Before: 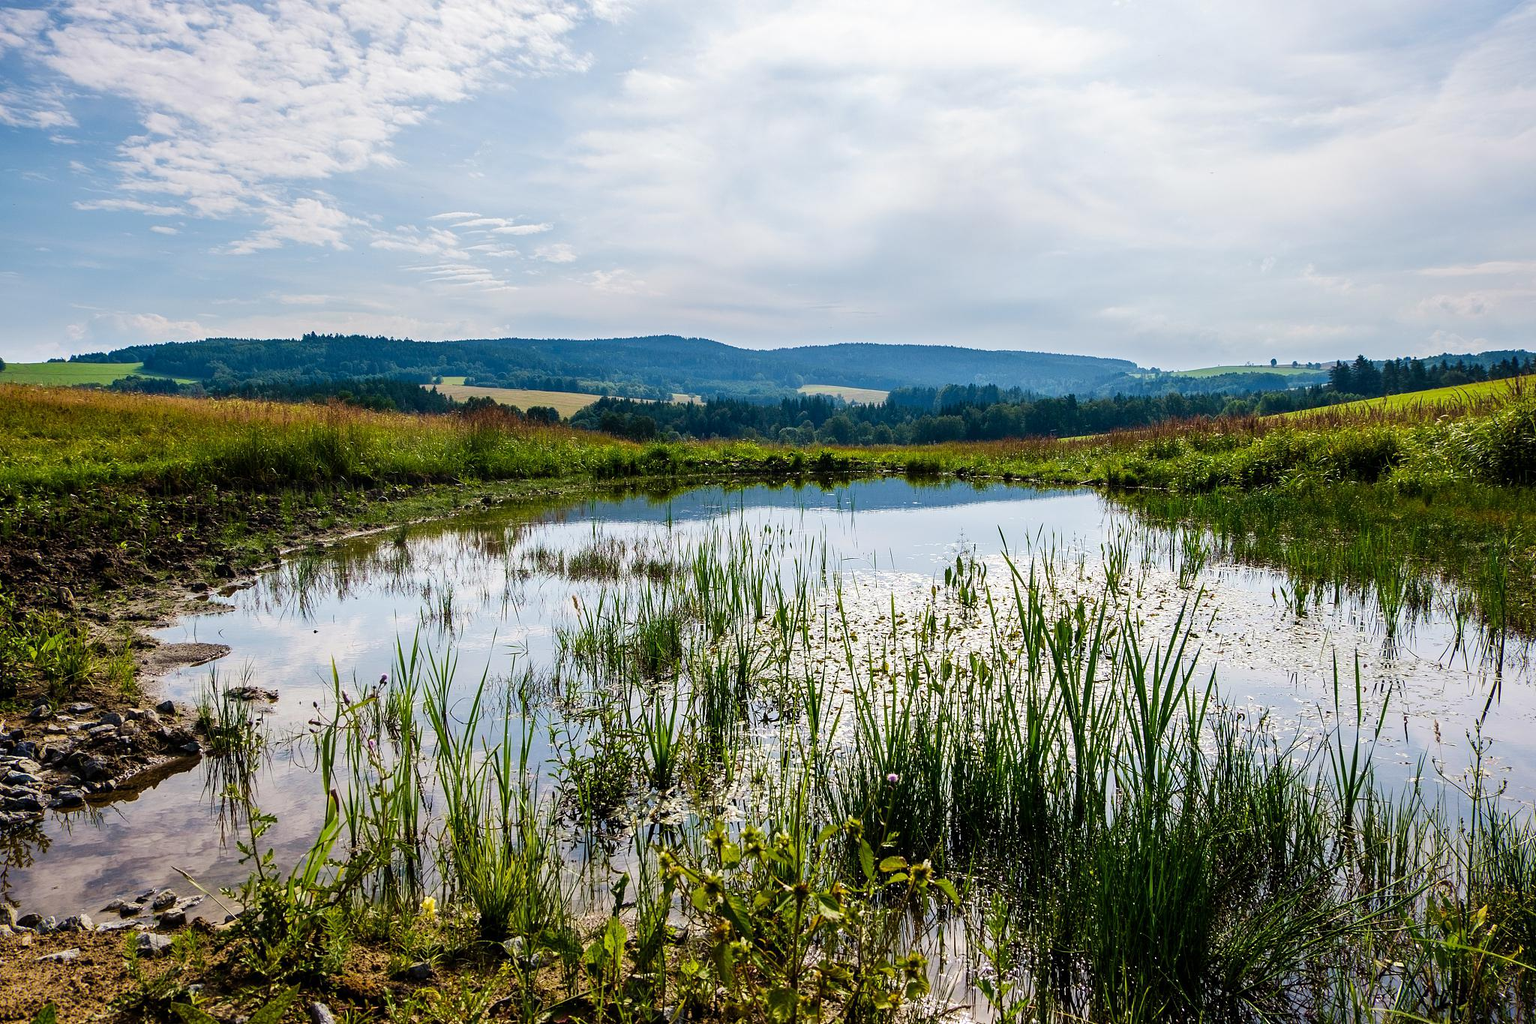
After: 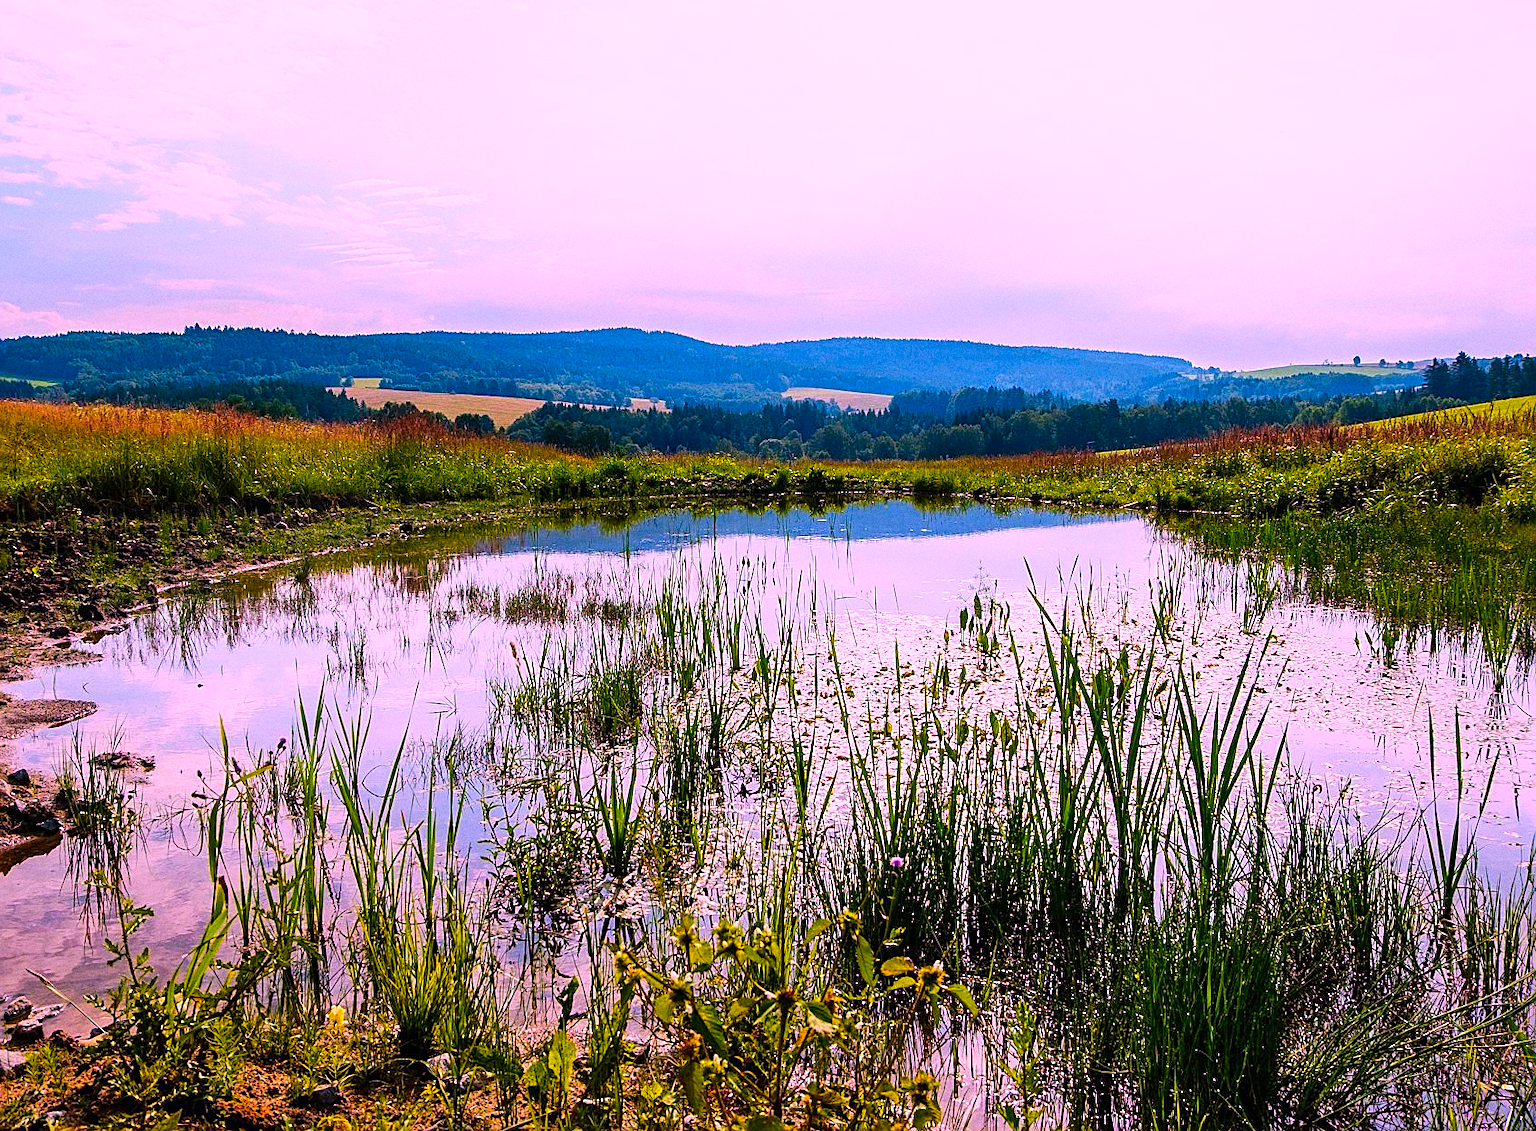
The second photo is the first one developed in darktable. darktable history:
color correction: highlights a* 19.5, highlights b* -11.53, saturation 1.69
shadows and highlights: highlights 70.7, soften with gaussian
crop: left 9.807%, top 6.259%, right 7.334%, bottom 2.177%
grain: coarseness 0.09 ISO
sharpen: on, module defaults
